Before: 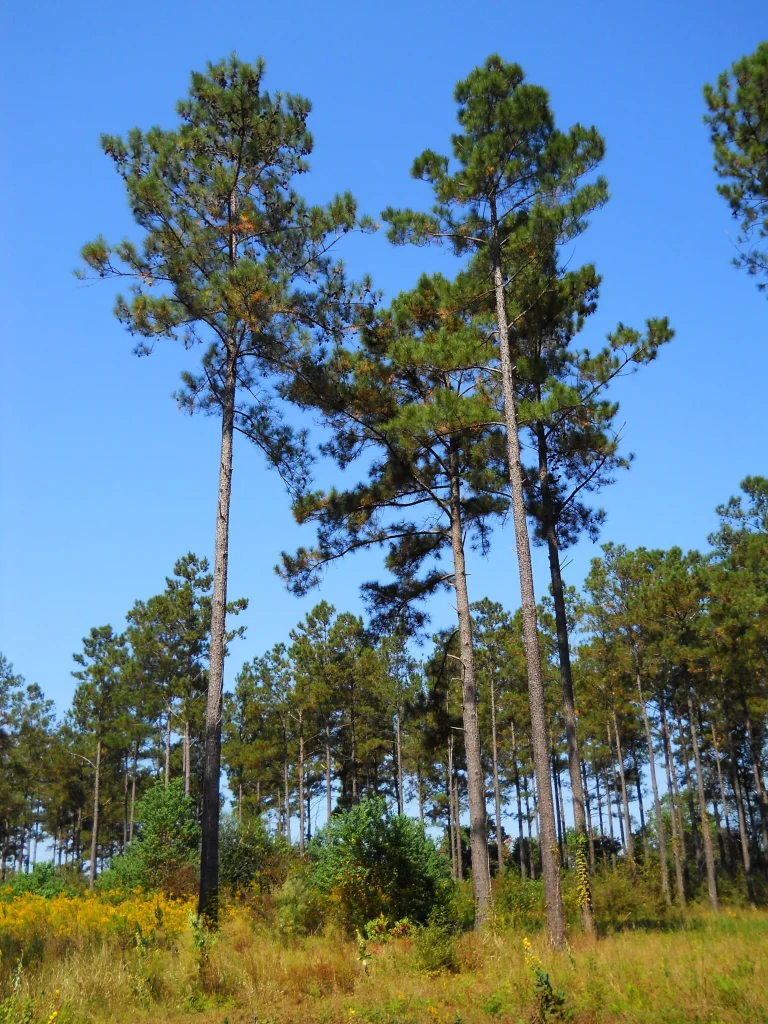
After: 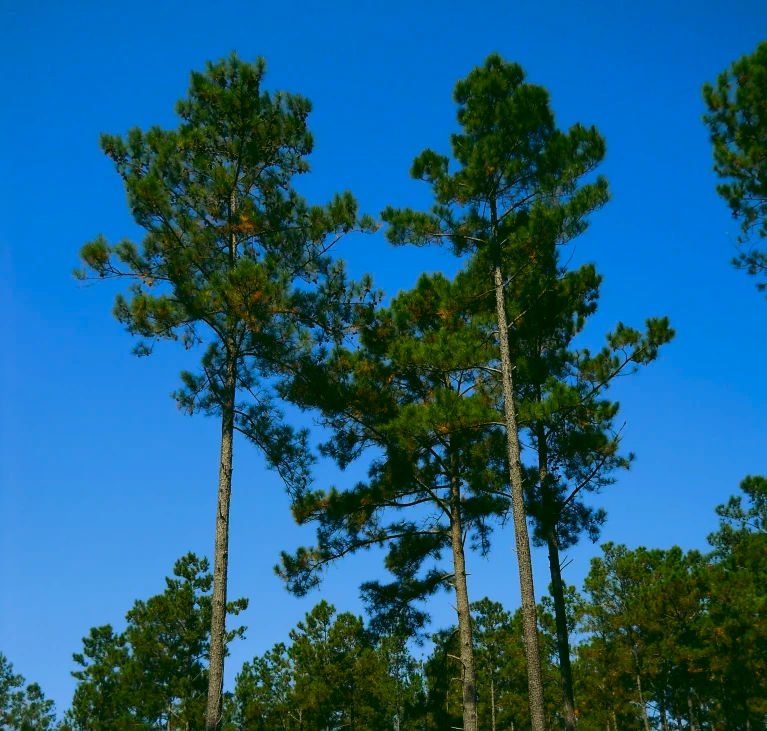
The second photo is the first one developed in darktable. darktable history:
crop: bottom 28.576%
shadows and highlights: shadows 20.91, highlights -82.73, soften with gaussian
contrast brightness saturation: brightness -0.2, saturation 0.08
rgb curve: curves: ch0 [(0.123, 0.061) (0.995, 0.887)]; ch1 [(0.06, 0.116) (1, 0.906)]; ch2 [(0, 0) (0.824, 0.69) (1, 1)], mode RGB, independent channels, compensate middle gray true
